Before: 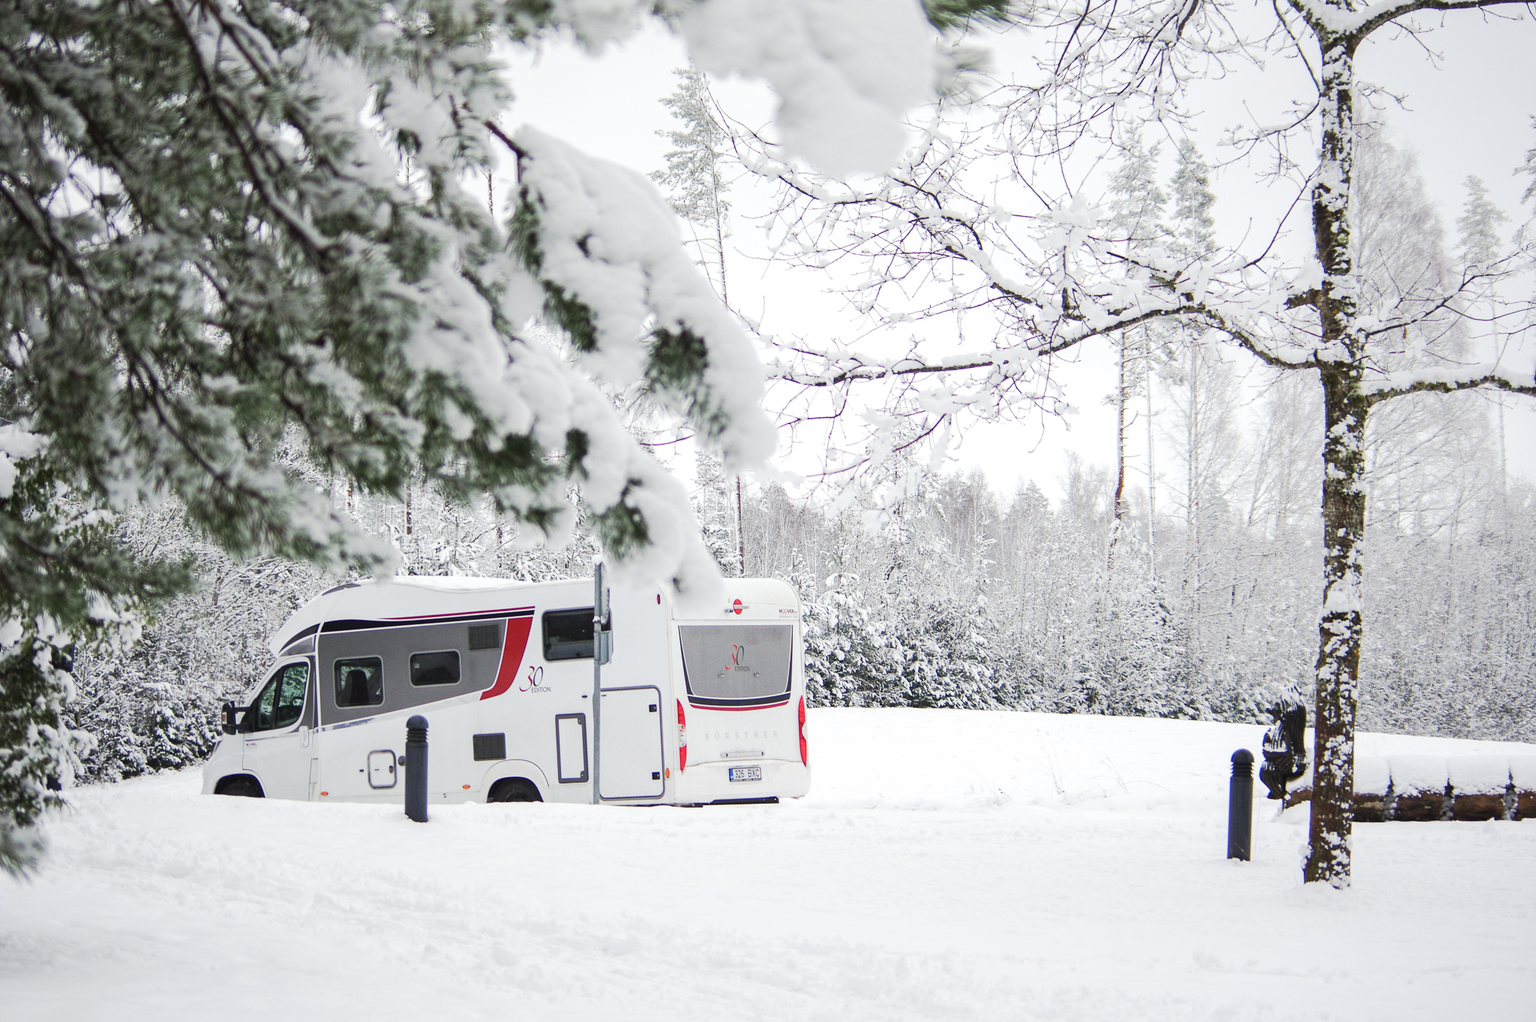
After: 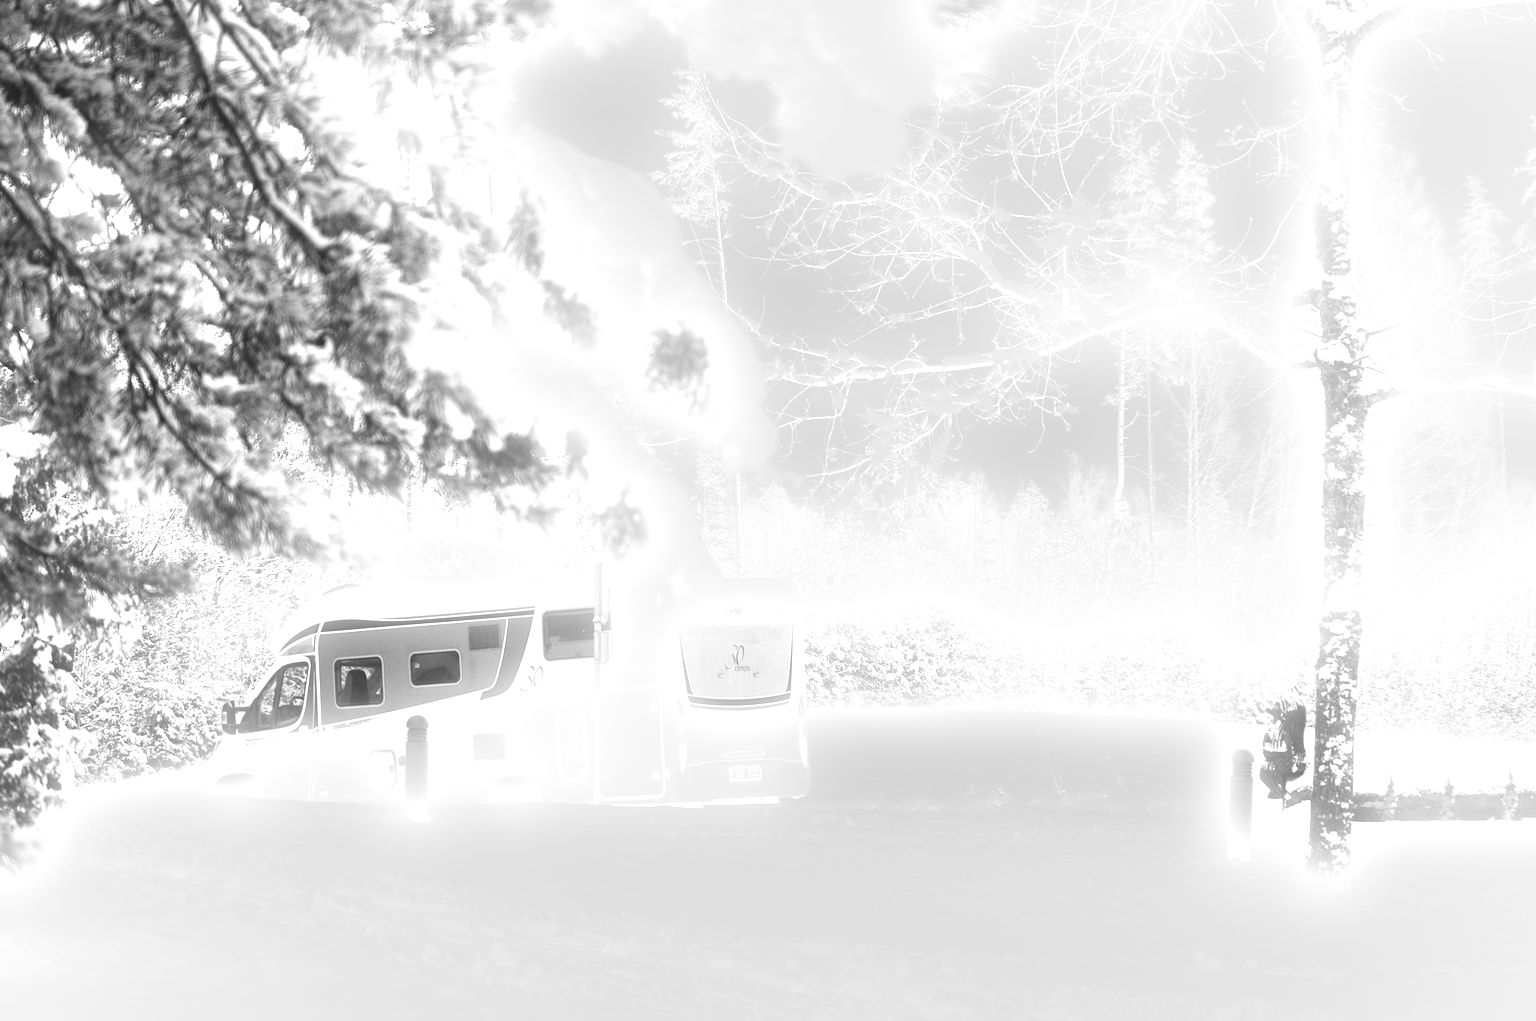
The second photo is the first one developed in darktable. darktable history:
local contrast: mode bilateral grid, contrast 20, coarseness 50, detail 120%, midtone range 0.2
monochrome: on, module defaults
exposure: exposure 1.16 EV, compensate exposure bias true, compensate highlight preservation false
bloom: size 9%, threshold 100%, strength 7%
white balance: red 0.986, blue 1.01
